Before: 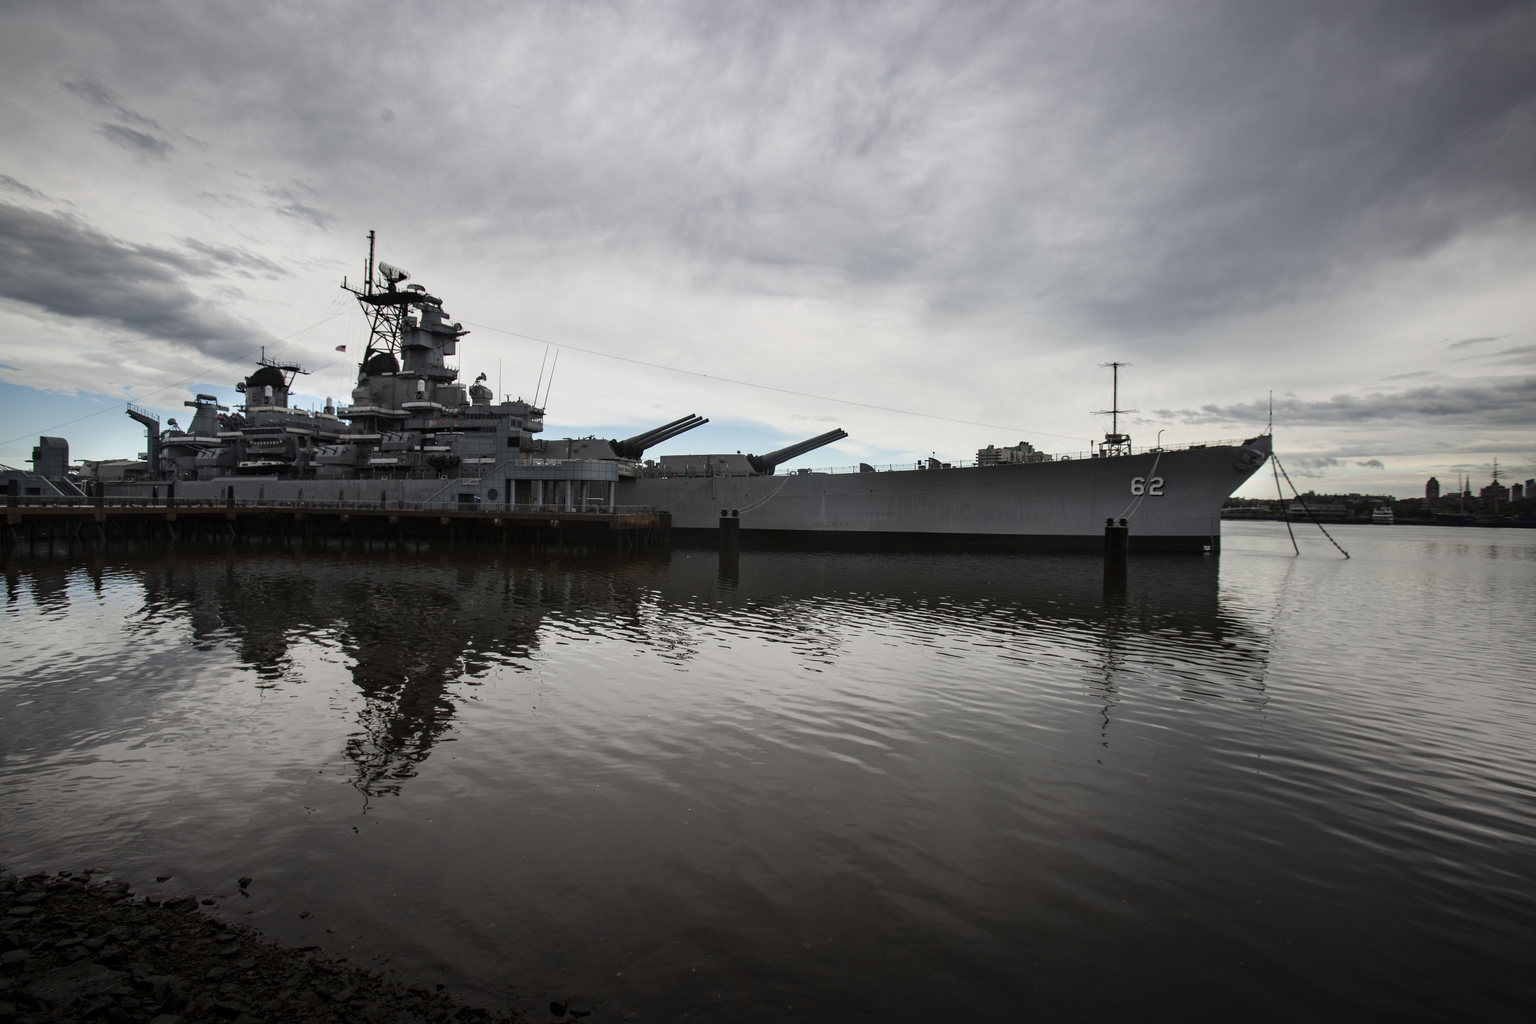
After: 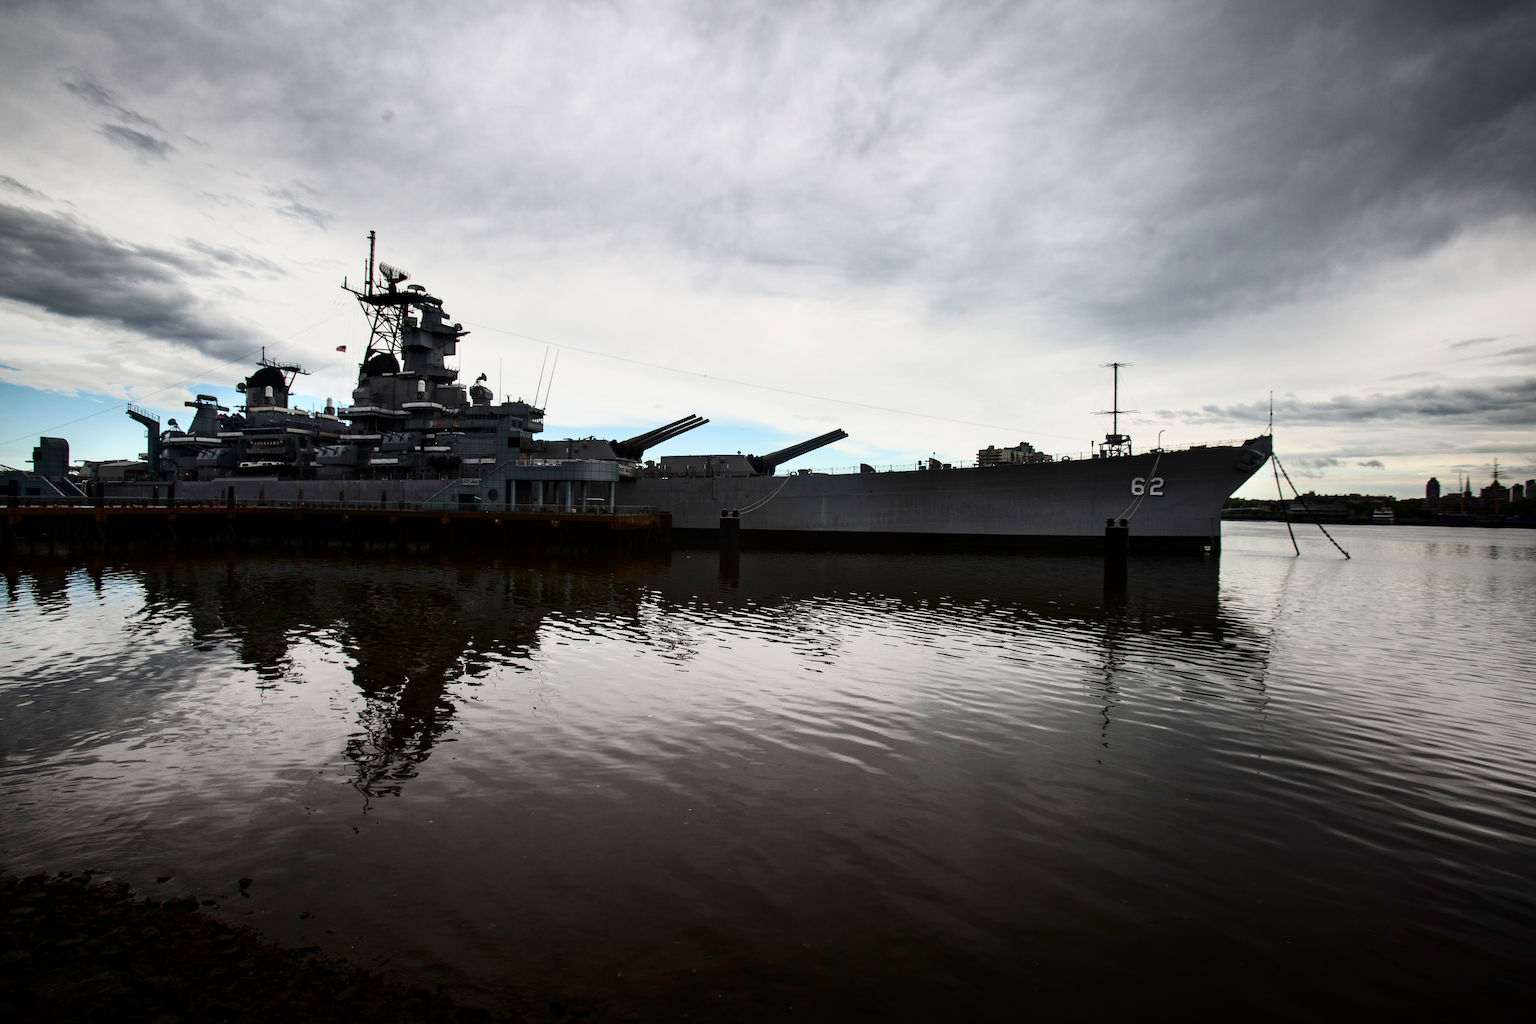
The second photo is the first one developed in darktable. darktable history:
color balance rgb: perceptual saturation grading › global saturation 19.499%, global vibrance 10.8%
contrast brightness saturation: contrast 0.288
